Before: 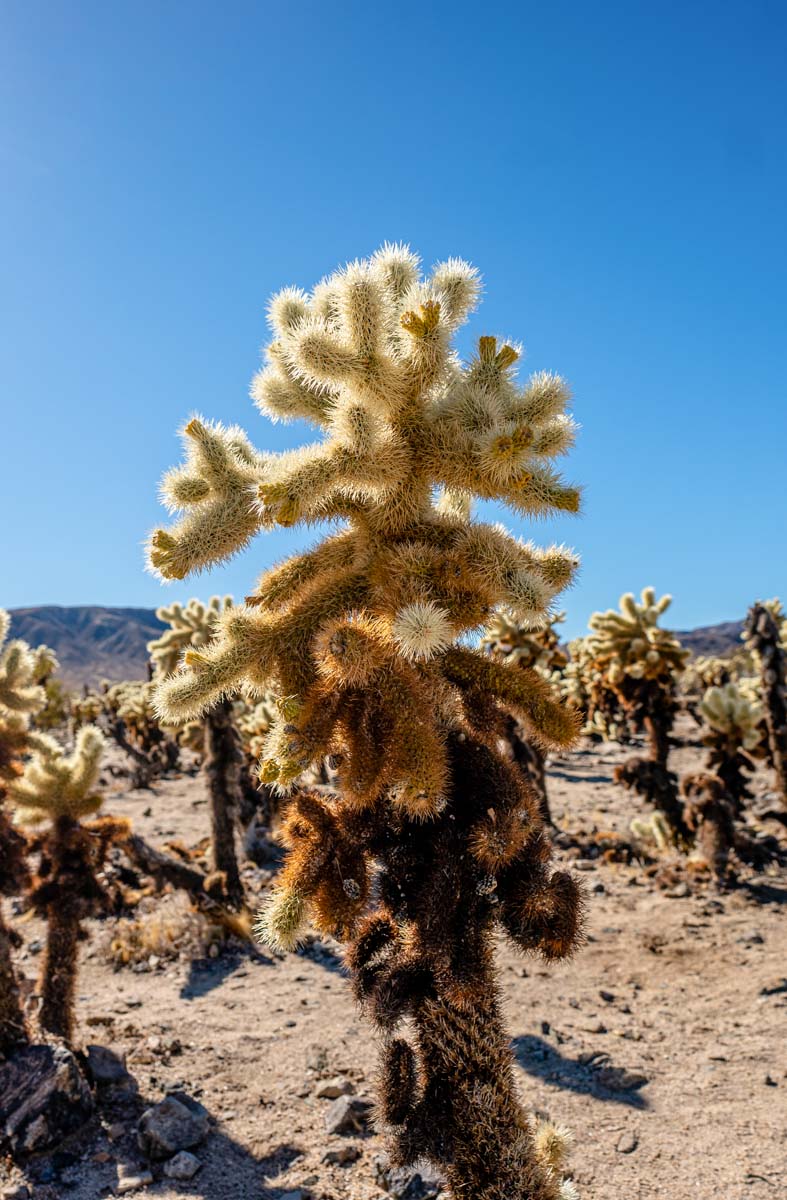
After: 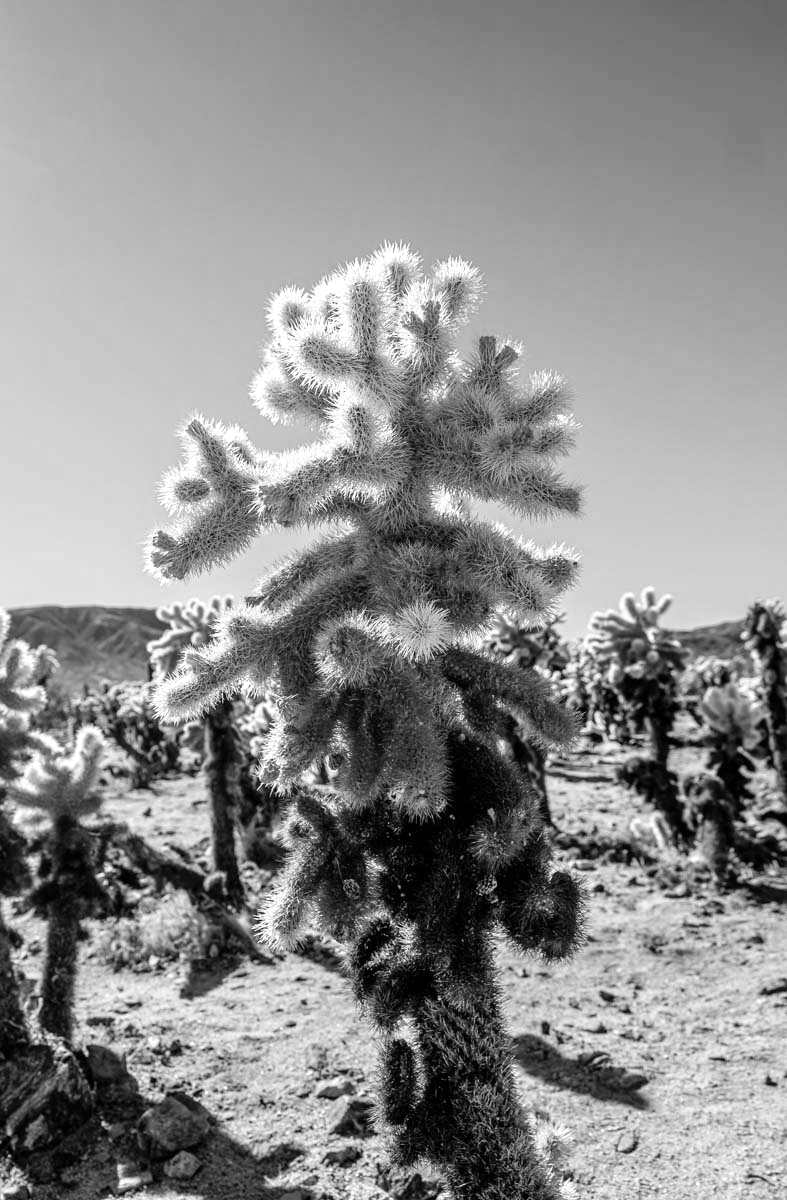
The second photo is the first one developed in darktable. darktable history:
exposure: exposure 0.15 EV, compensate highlight preservation false
color balance rgb: linear chroma grading › shadows 32%, linear chroma grading › global chroma -2%, linear chroma grading › mid-tones 4%, perceptual saturation grading › global saturation -2%, perceptual saturation grading › highlights -8%, perceptual saturation grading › mid-tones 8%, perceptual saturation grading › shadows 4%, perceptual brilliance grading › highlights 8%, perceptual brilliance grading › mid-tones 4%, perceptual brilliance grading › shadows 2%, global vibrance 16%, saturation formula JzAzBz (2021)
monochrome: on, module defaults
